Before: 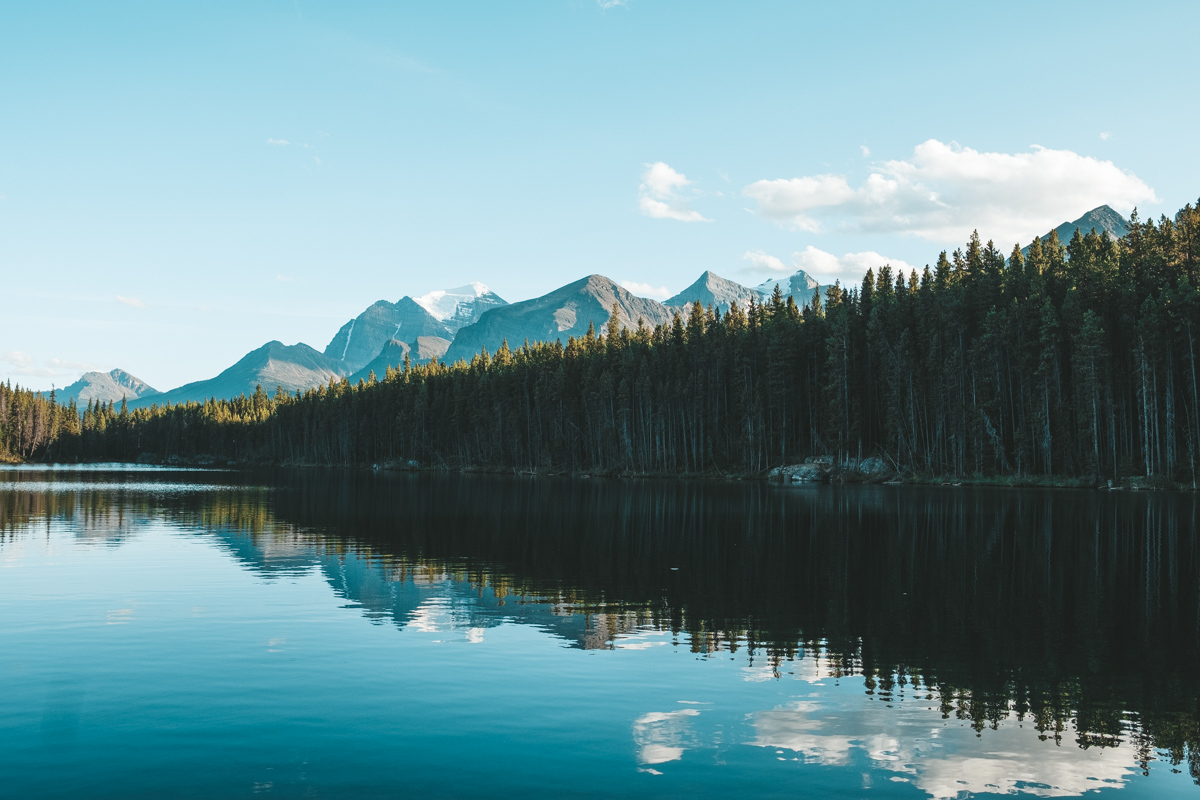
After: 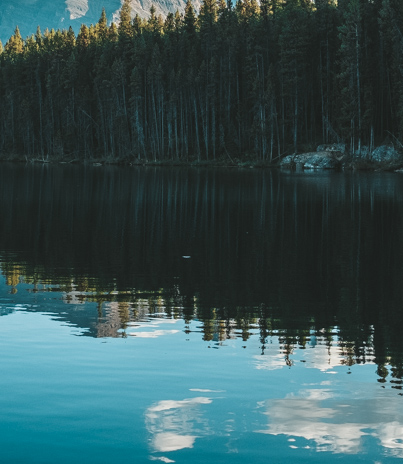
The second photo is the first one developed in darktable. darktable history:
crop: left 40.743%, top 39.045%, right 25.604%, bottom 2.849%
